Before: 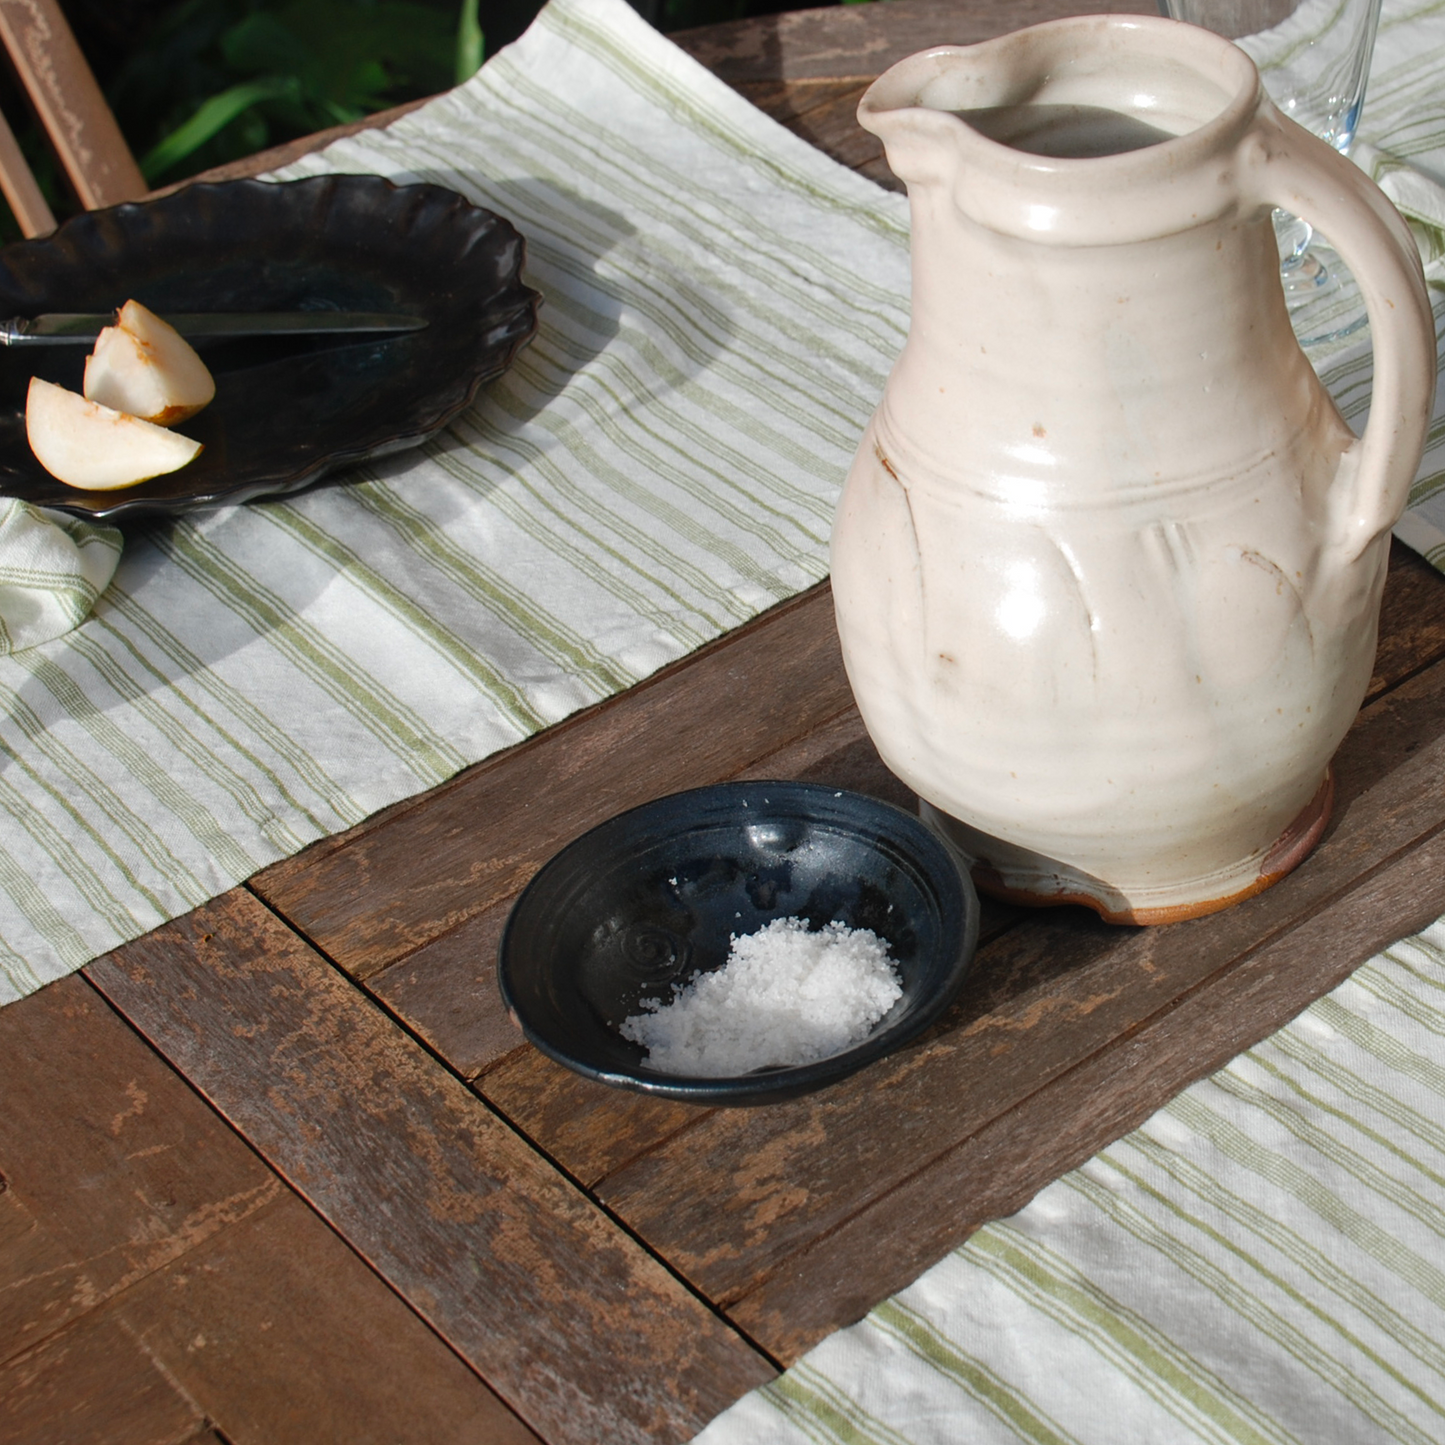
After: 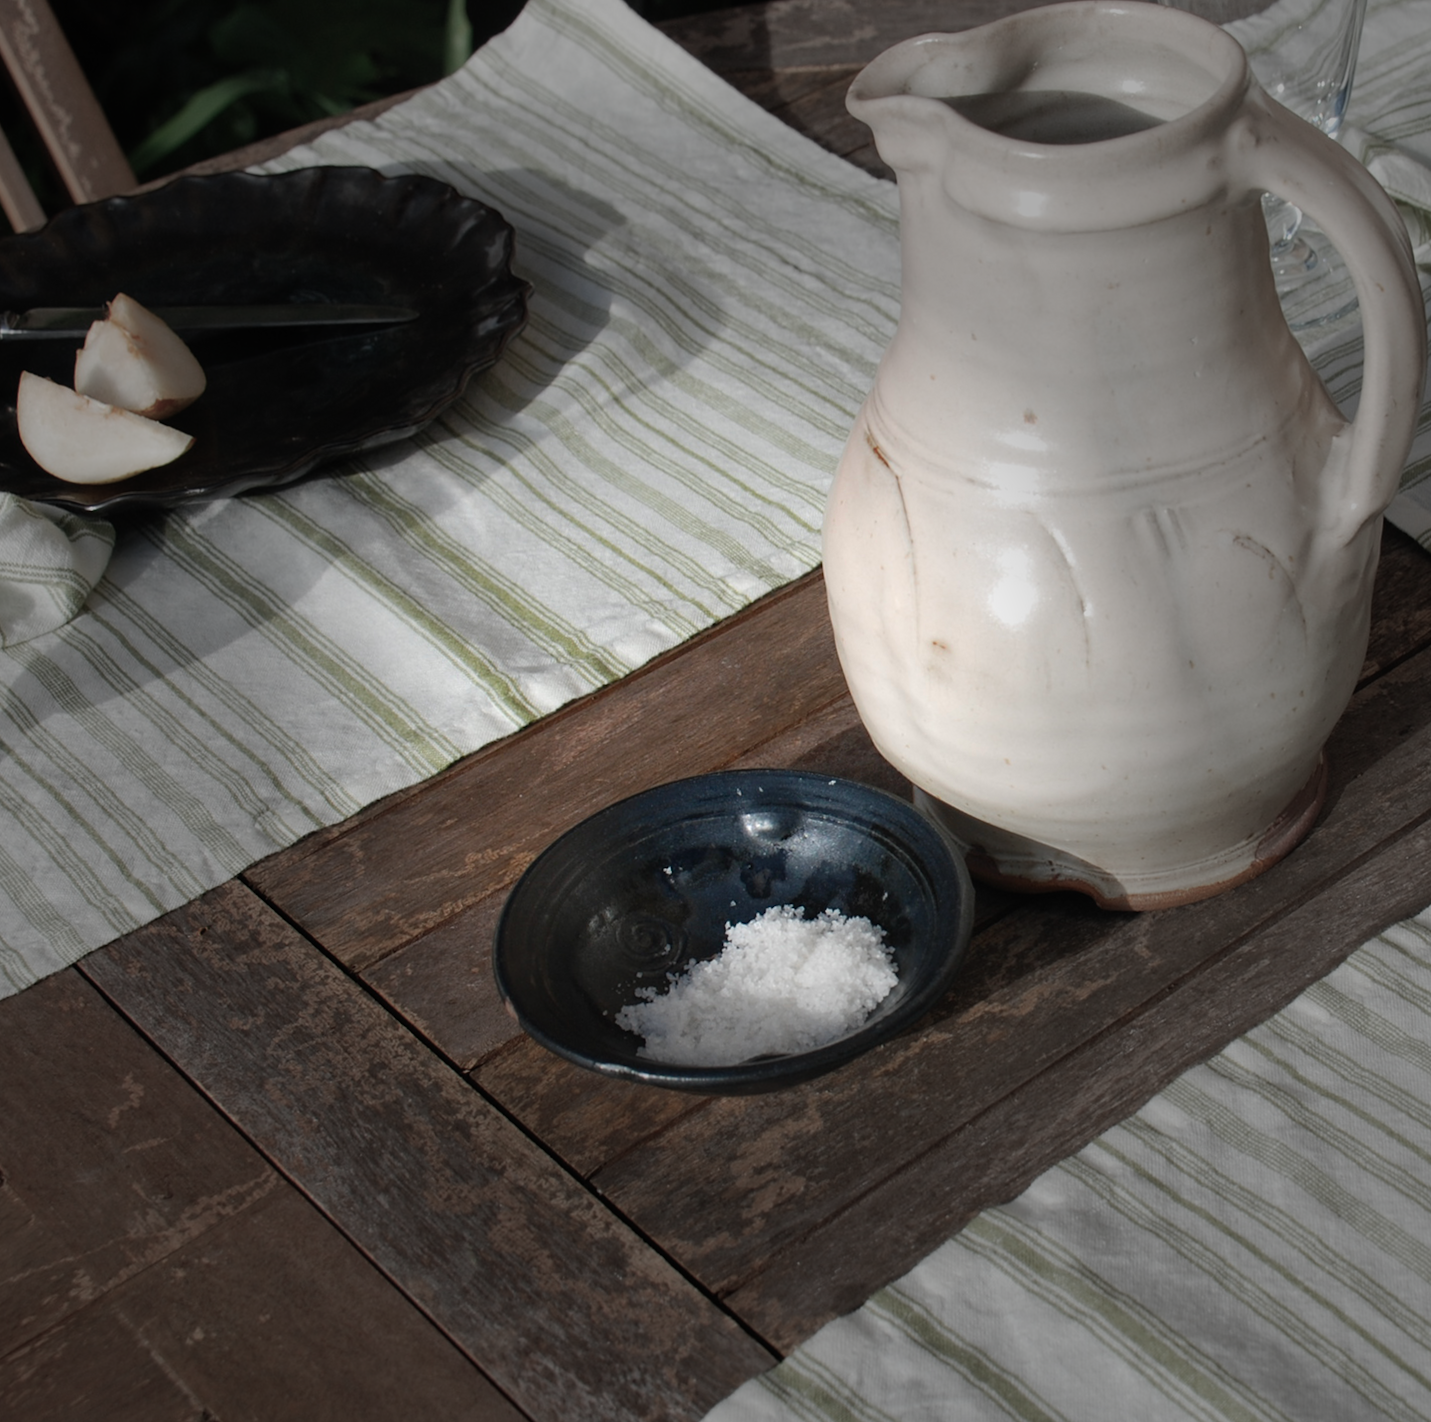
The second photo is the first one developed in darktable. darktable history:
vignetting: fall-off start 31.28%, fall-off radius 34.64%, brightness -0.575
rotate and perspective: rotation -0.45°, automatic cropping original format, crop left 0.008, crop right 0.992, crop top 0.012, crop bottom 0.988
